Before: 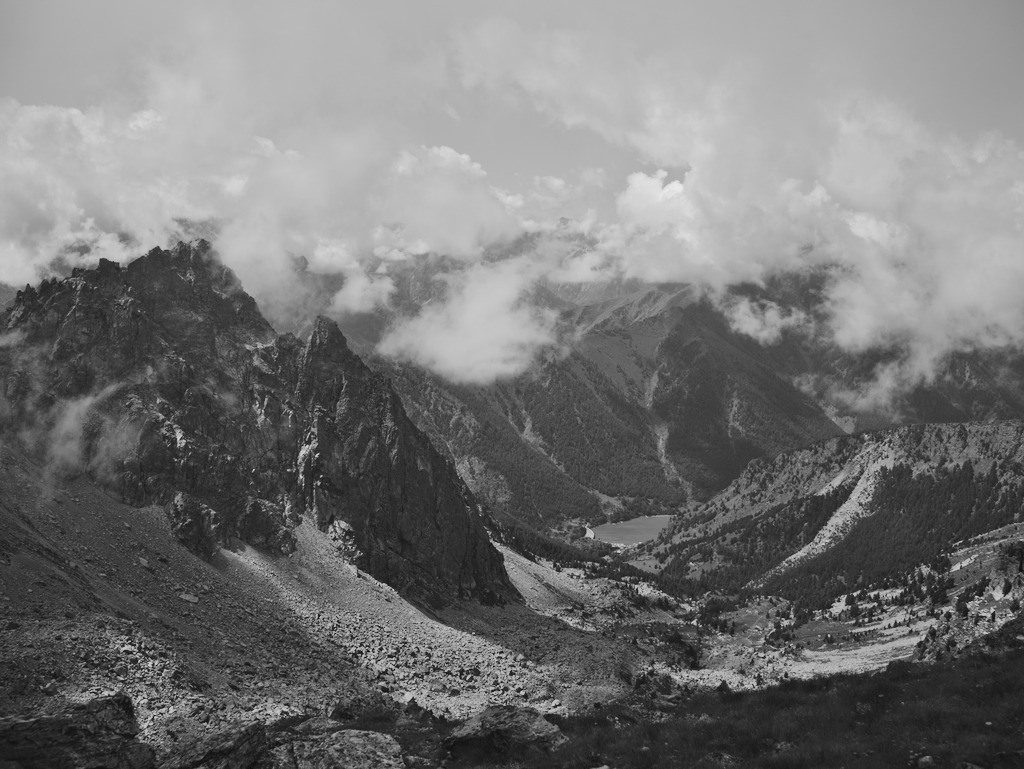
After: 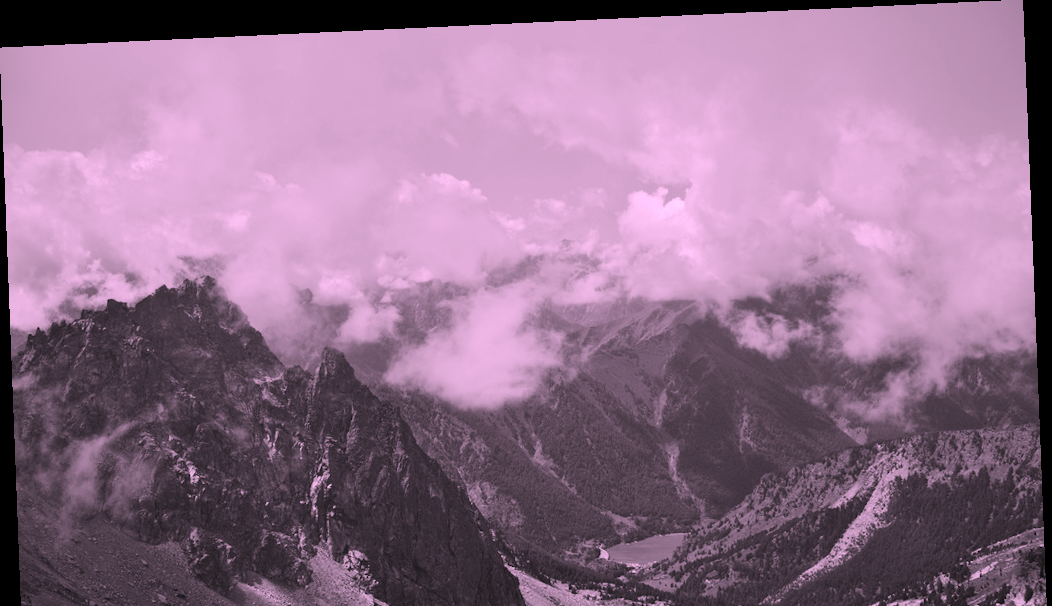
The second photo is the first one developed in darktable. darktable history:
crop: bottom 24.988%
color correction: highlights a* 19.5, highlights b* -11.53, saturation 1.69
rotate and perspective: rotation -2.22°, lens shift (horizontal) -0.022, automatic cropping off
white balance: emerald 1
